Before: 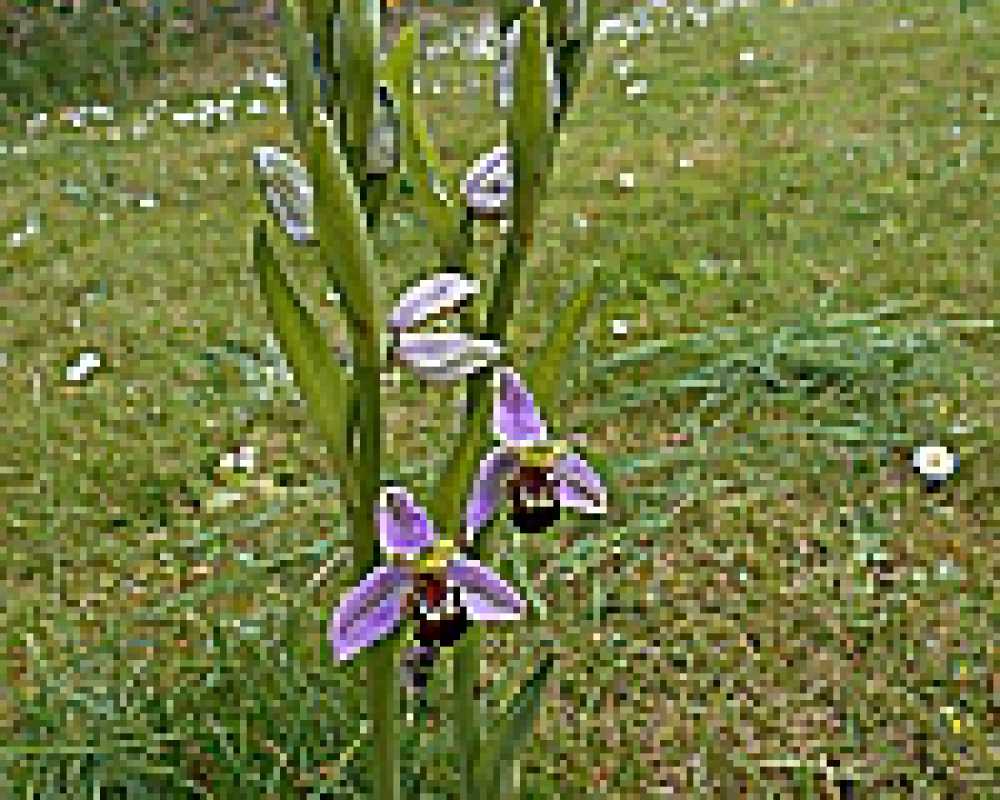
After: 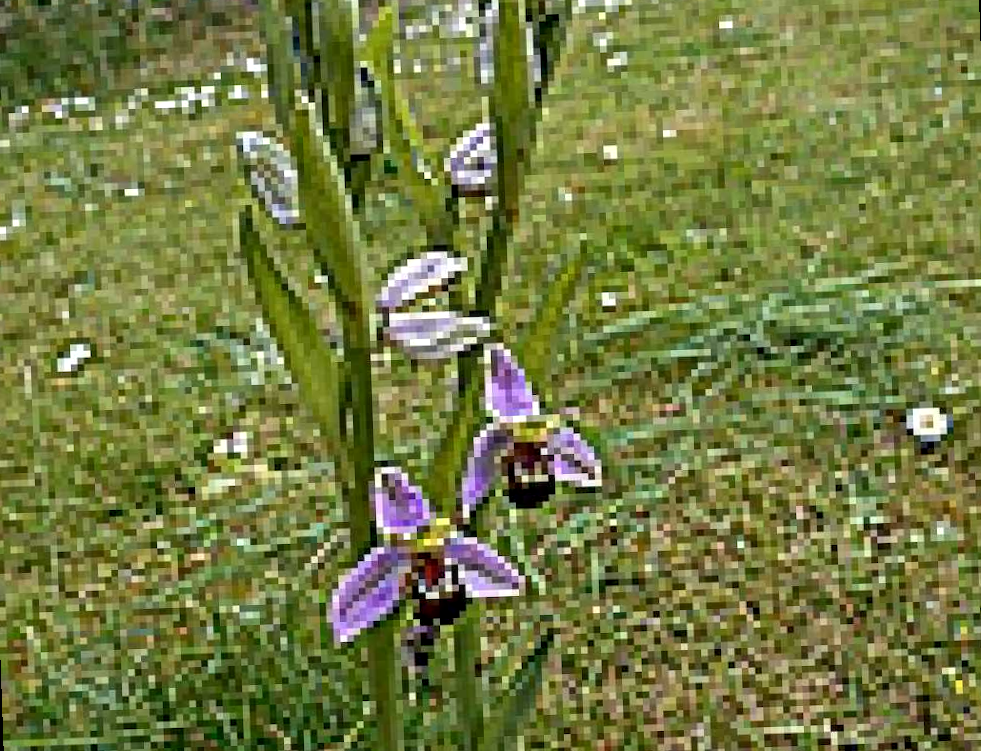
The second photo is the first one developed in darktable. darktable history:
rotate and perspective: rotation -2°, crop left 0.022, crop right 0.978, crop top 0.049, crop bottom 0.951
local contrast: detail 130%
